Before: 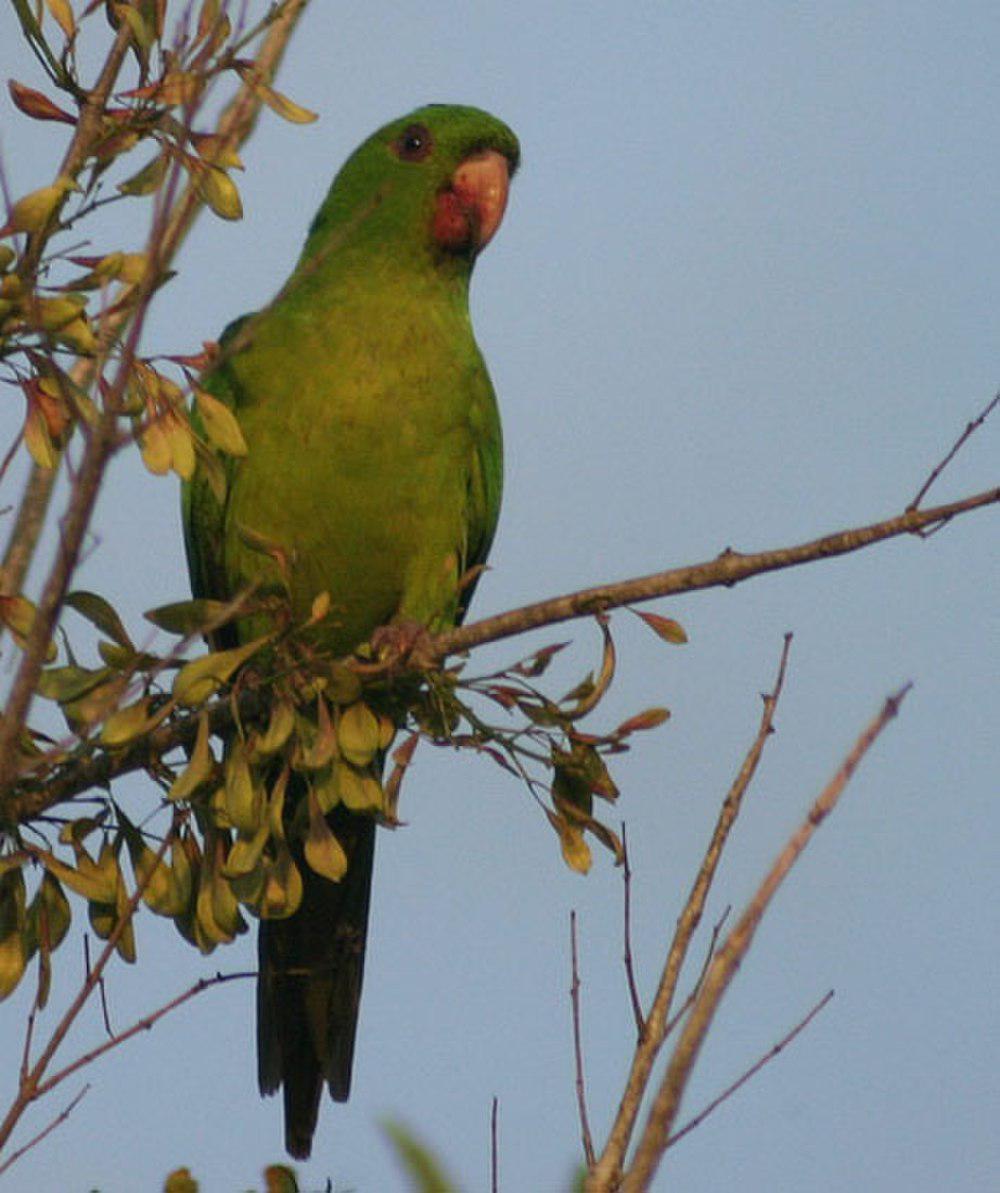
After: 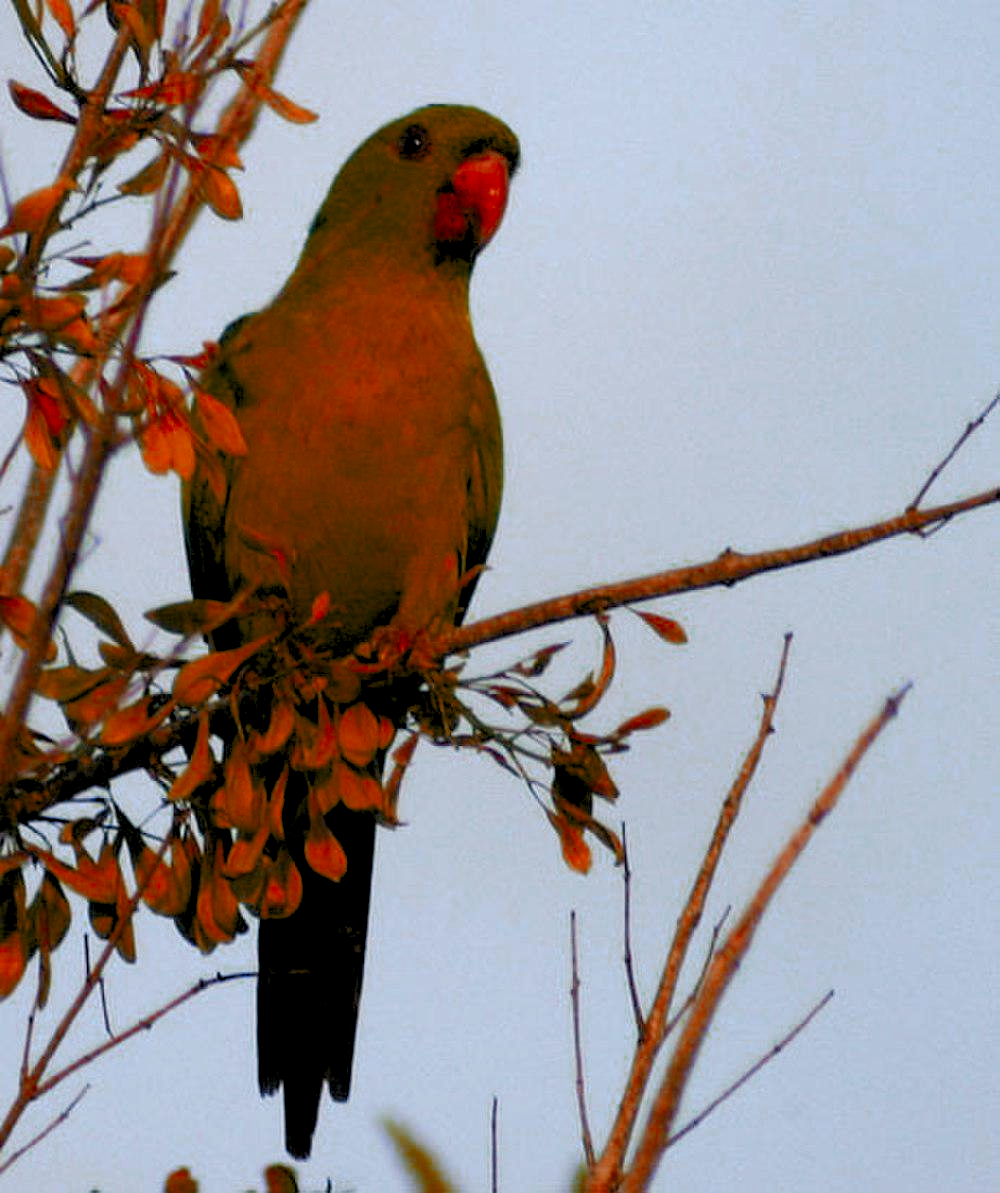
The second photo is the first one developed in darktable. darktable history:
vibrance: on, module defaults
color zones: curves: ch0 [(0, 0.299) (0.25, 0.383) (0.456, 0.352) (0.736, 0.571)]; ch1 [(0, 0.63) (0.151, 0.568) (0.254, 0.416) (0.47, 0.558) (0.732, 0.37) (0.909, 0.492)]; ch2 [(0.004, 0.604) (0.158, 0.443) (0.257, 0.403) (0.761, 0.468)]
color balance rgb: shadows lift › chroma 1%, shadows lift › hue 217.2°, power › hue 310.8°, highlights gain › chroma 2%, highlights gain › hue 44.4°, global offset › luminance 0.25%, global offset › hue 171.6°, perceptual saturation grading › global saturation 14.09%, perceptual saturation grading › highlights -30%, perceptual saturation grading › shadows 50.67%, global vibrance 25%, contrast 20%
color contrast: green-magenta contrast 0.85, blue-yellow contrast 1.25, unbound 0
rgb levels: levels [[0.013, 0.434, 0.89], [0, 0.5, 1], [0, 0.5, 1]]
